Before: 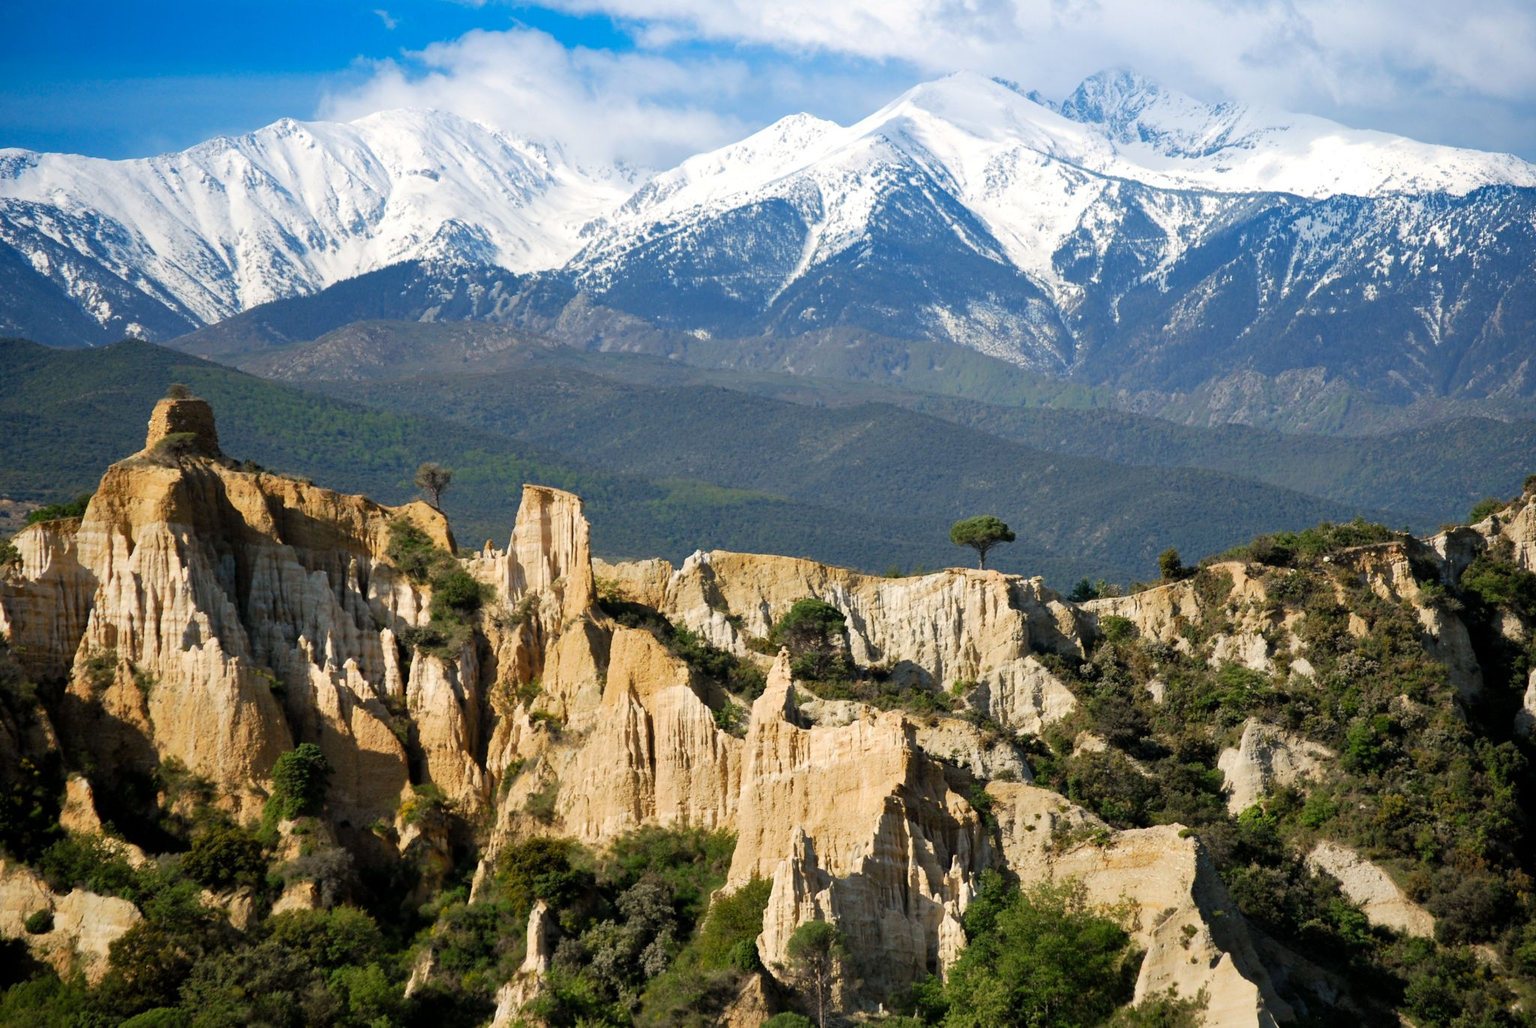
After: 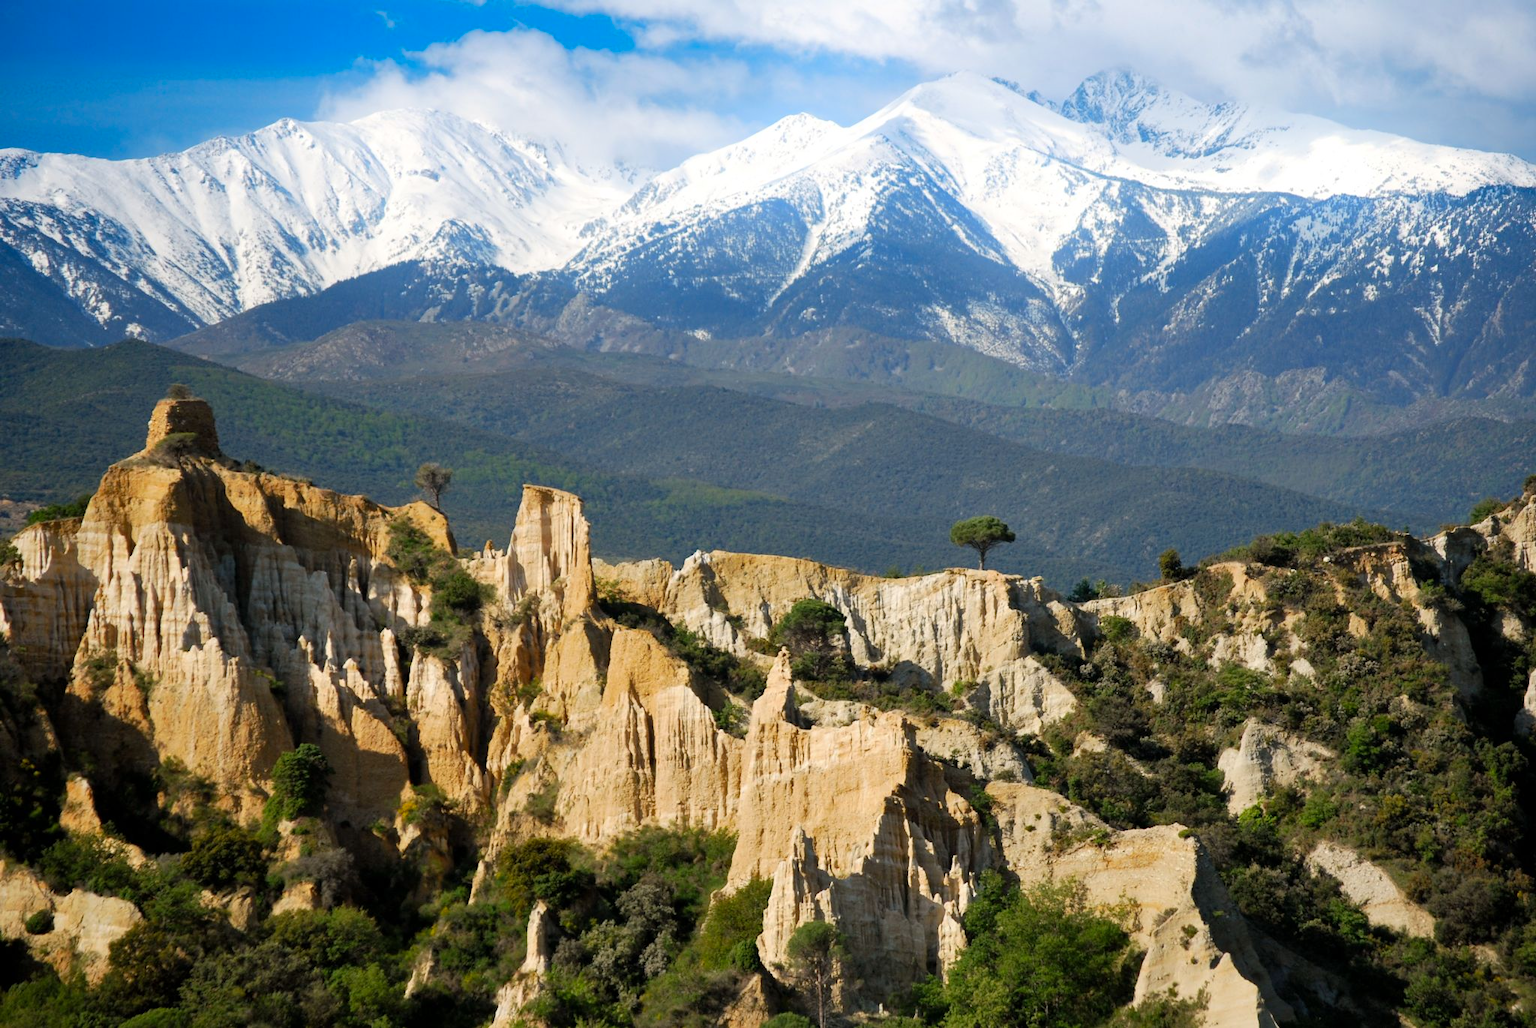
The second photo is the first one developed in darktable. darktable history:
bloom: size 13.65%, threshold 98.39%, strength 4.82%
vibrance: vibrance 50%
